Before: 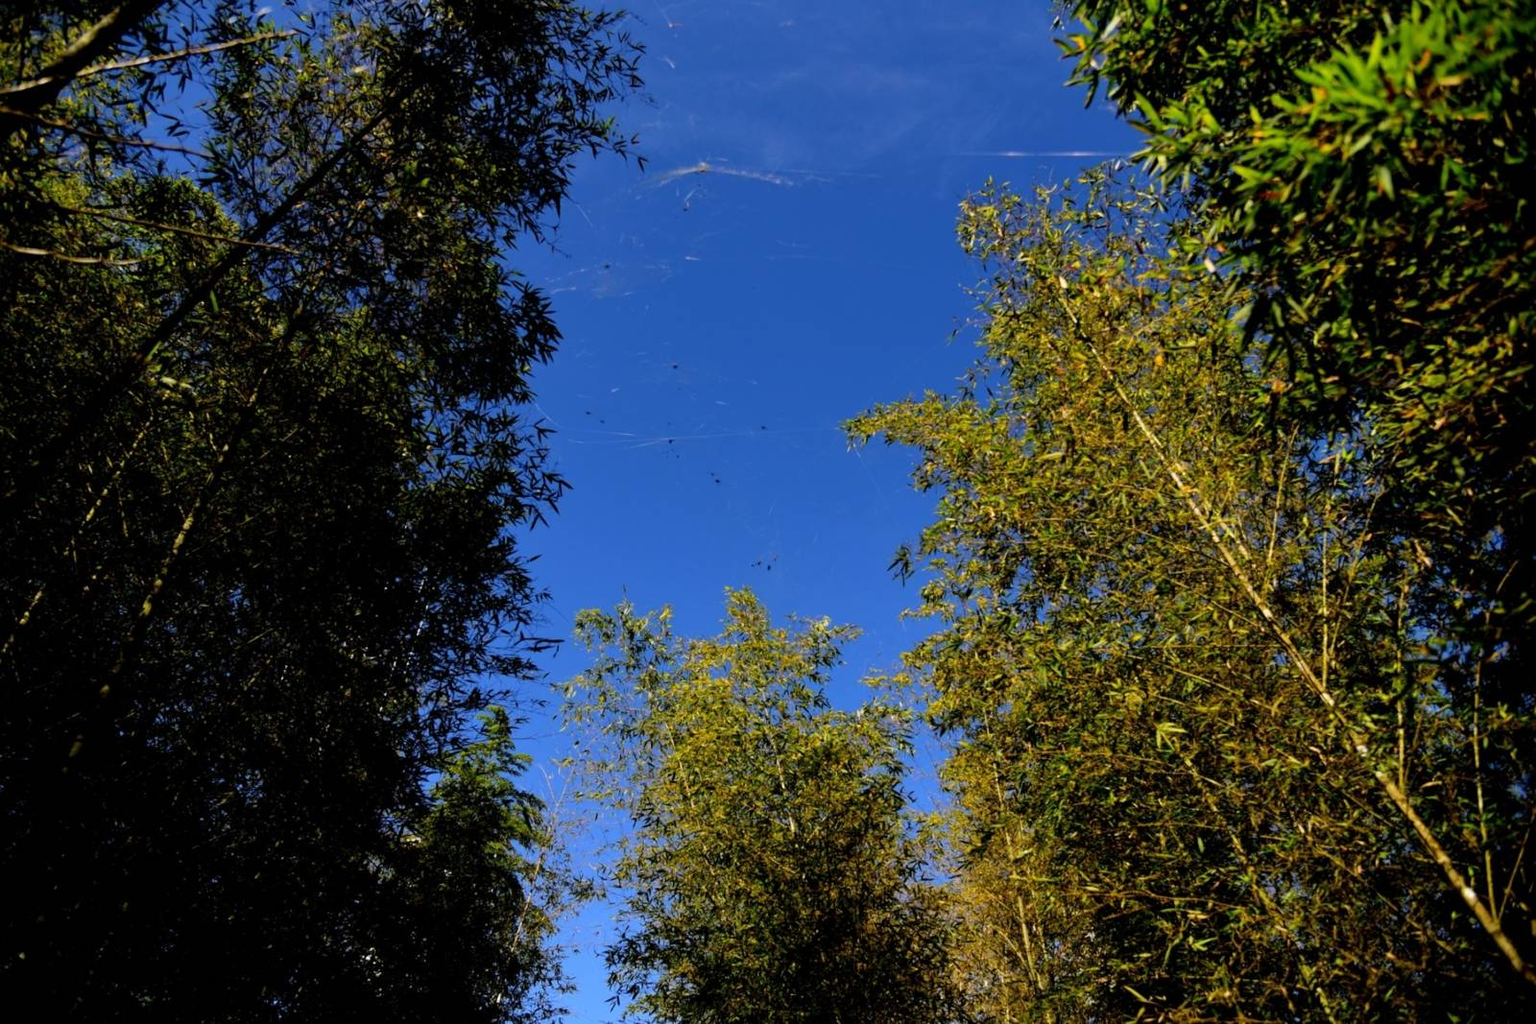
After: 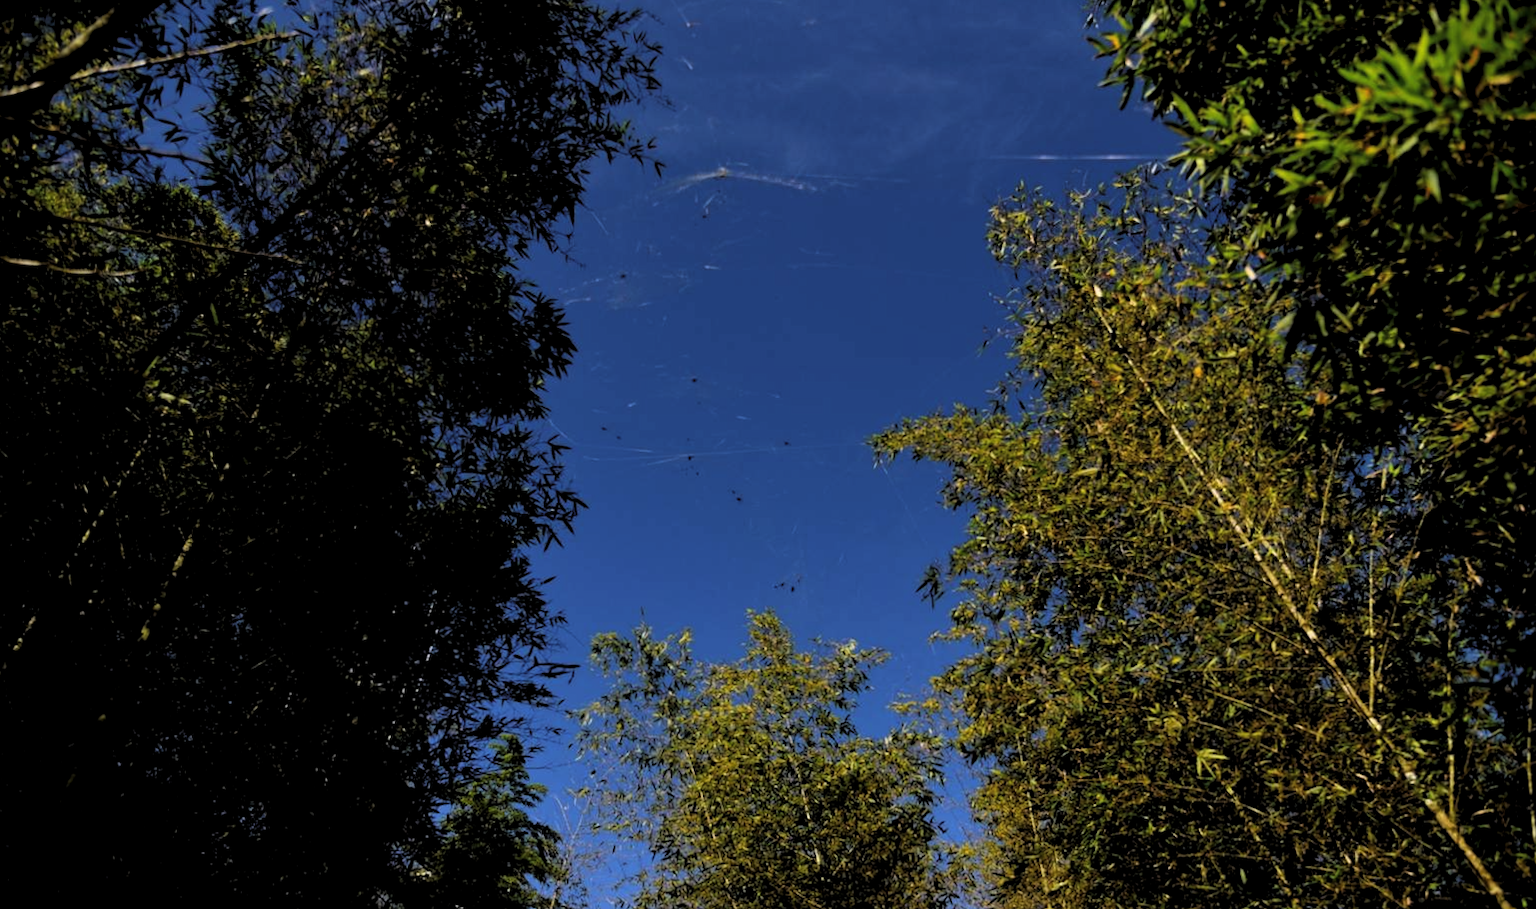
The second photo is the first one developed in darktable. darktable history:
crop and rotate: angle 0.2°, left 0.275%, right 3.127%, bottom 14.18%
levels: levels [0.116, 0.574, 1]
